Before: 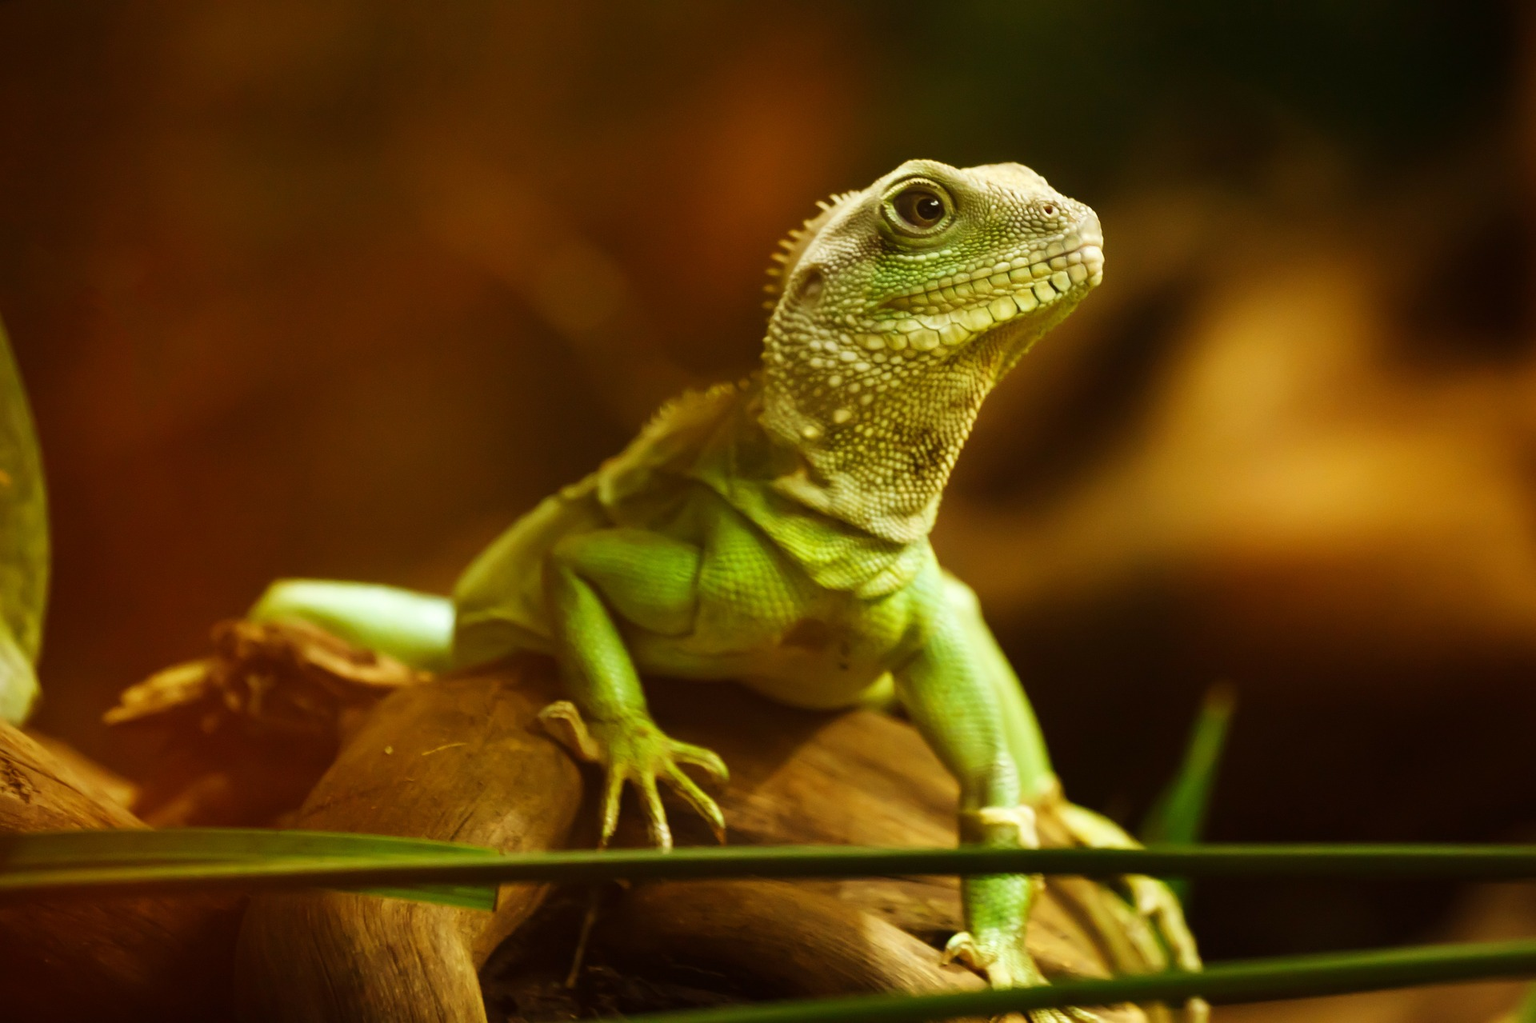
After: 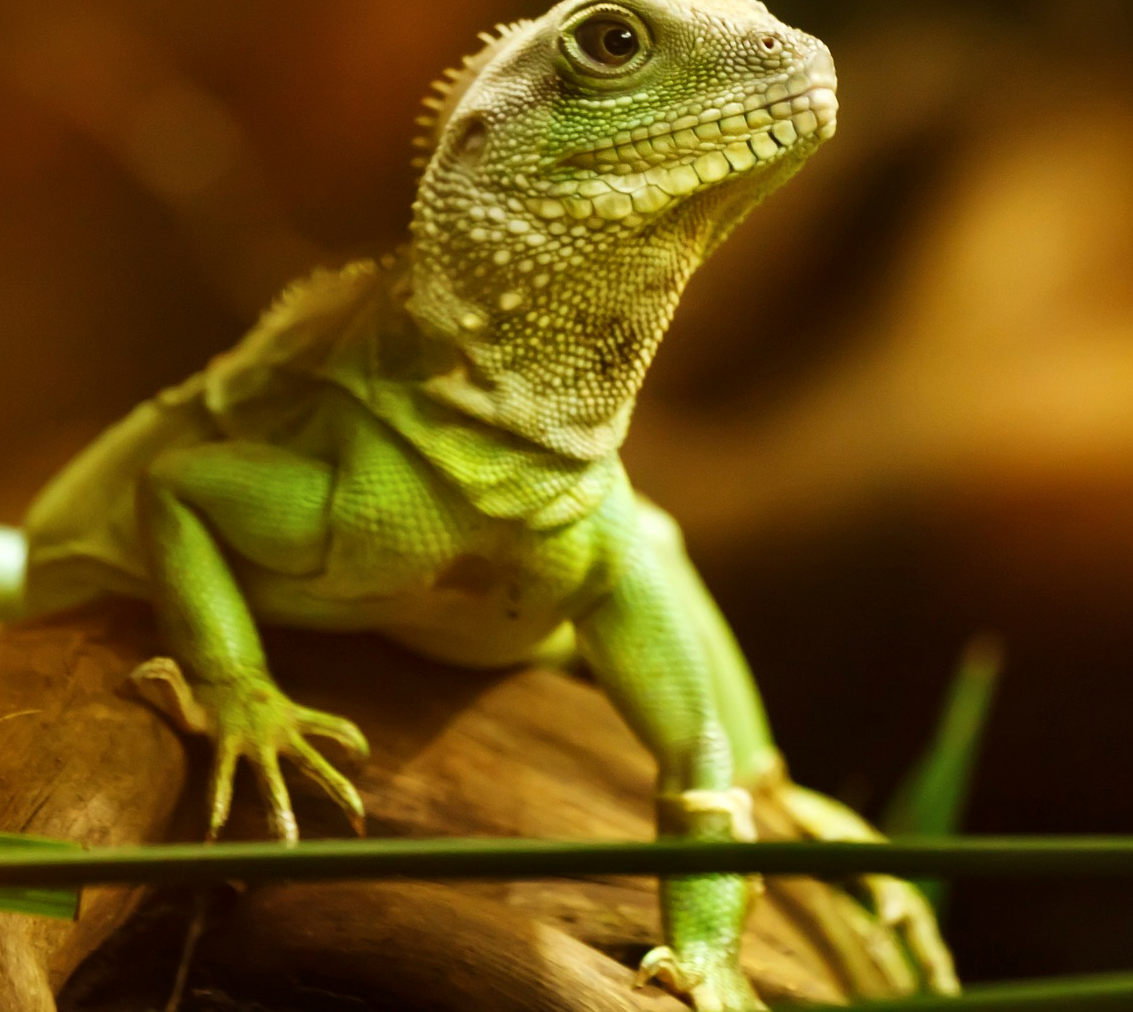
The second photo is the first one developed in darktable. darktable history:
crop and rotate: left 28.274%, top 17.189%, right 12.712%, bottom 3.669%
local contrast: mode bilateral grid, contrast 21, coarseness 50, detail 119%, midtone range 0.2
